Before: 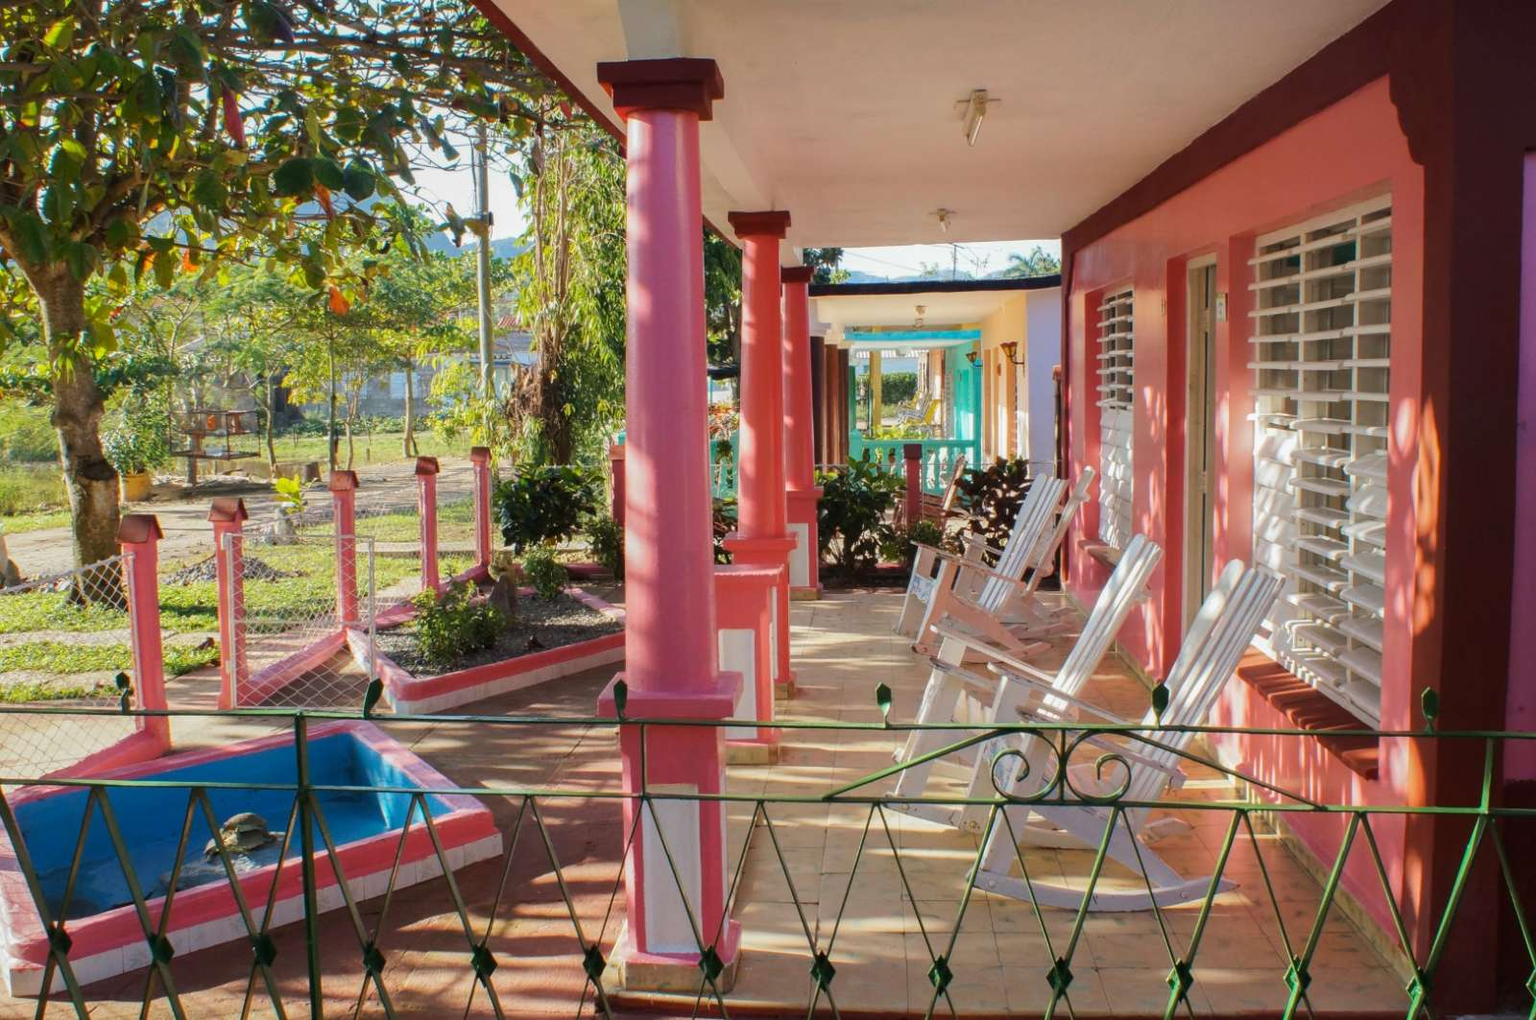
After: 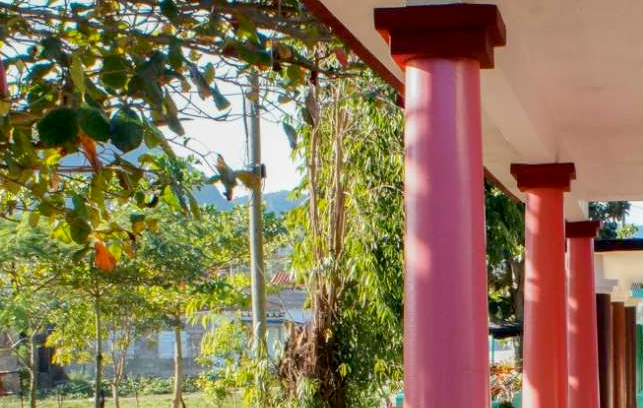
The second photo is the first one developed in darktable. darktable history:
contrast brightness saturation: contrast 0.052
crop: left 15.545%, top 5.45%, right 44.242%, bottom 56.165%
exposure: black level correction 0.01, exposure 0.016 EV, compensate exposure bias true, compensate highlight preservation false
